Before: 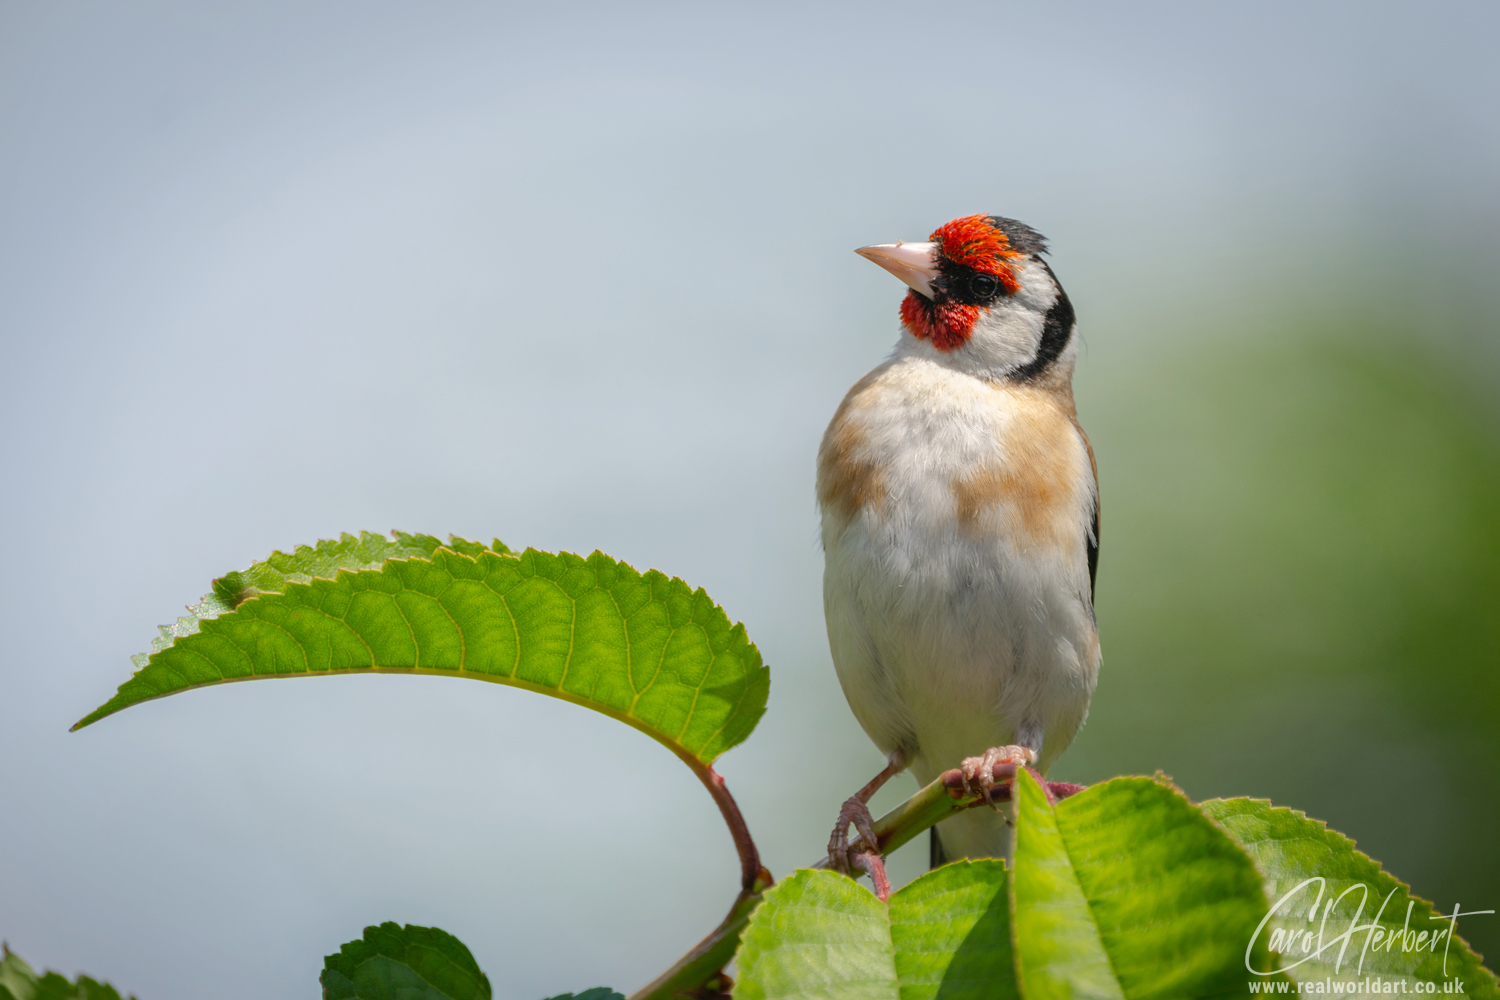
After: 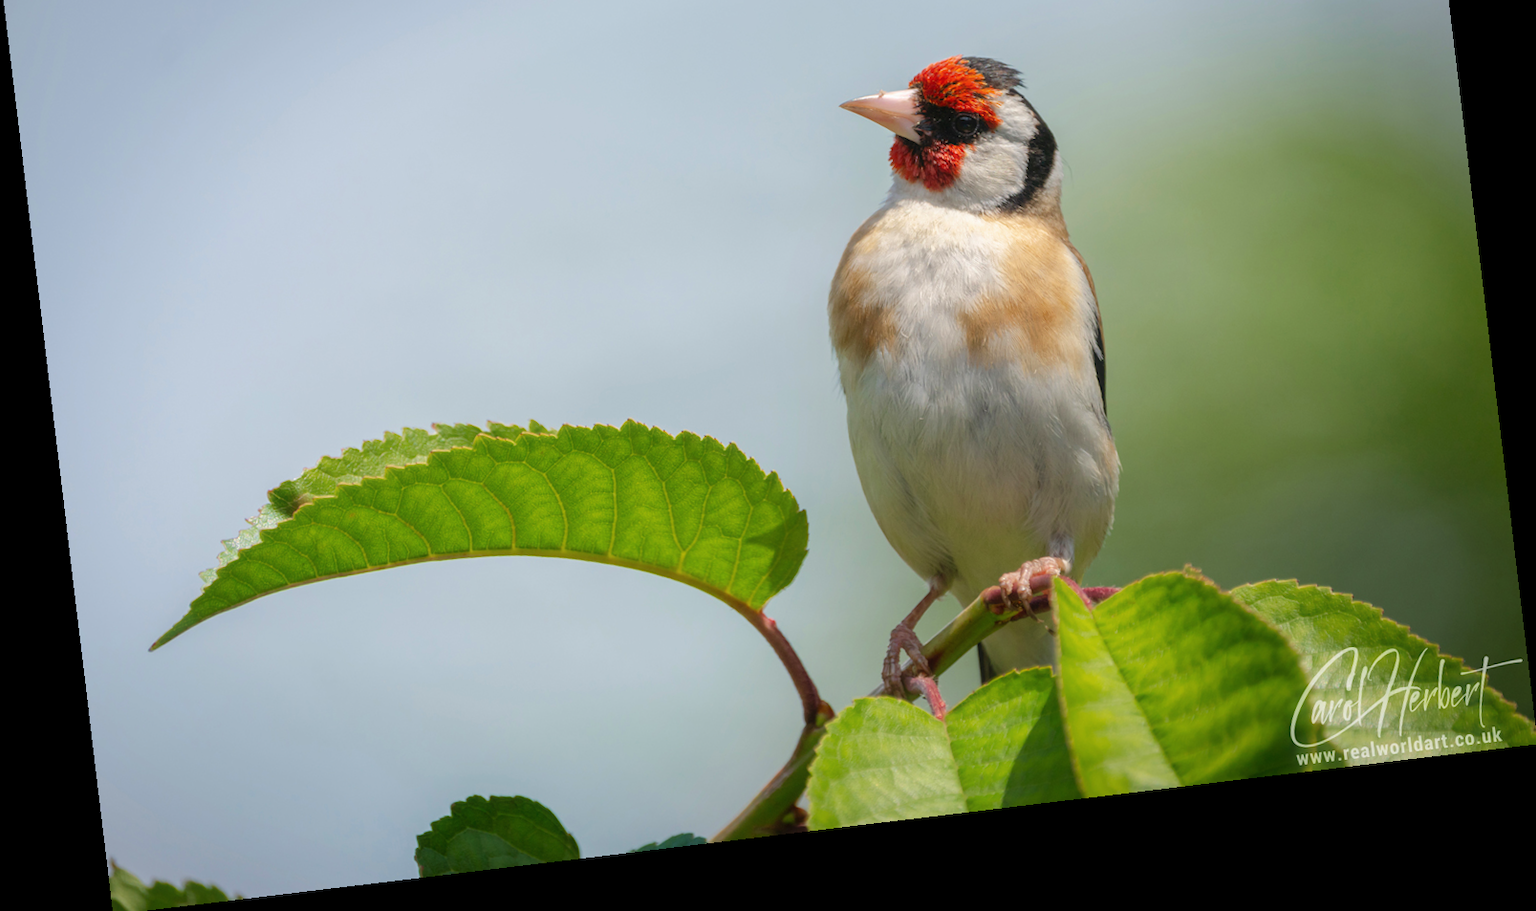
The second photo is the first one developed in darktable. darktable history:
rotate and perspective: rotation -6.83°, automatic cropping off
haze removal: strength -0.05
crop and rotate: top 18.507%
velvia: on, module defaults
